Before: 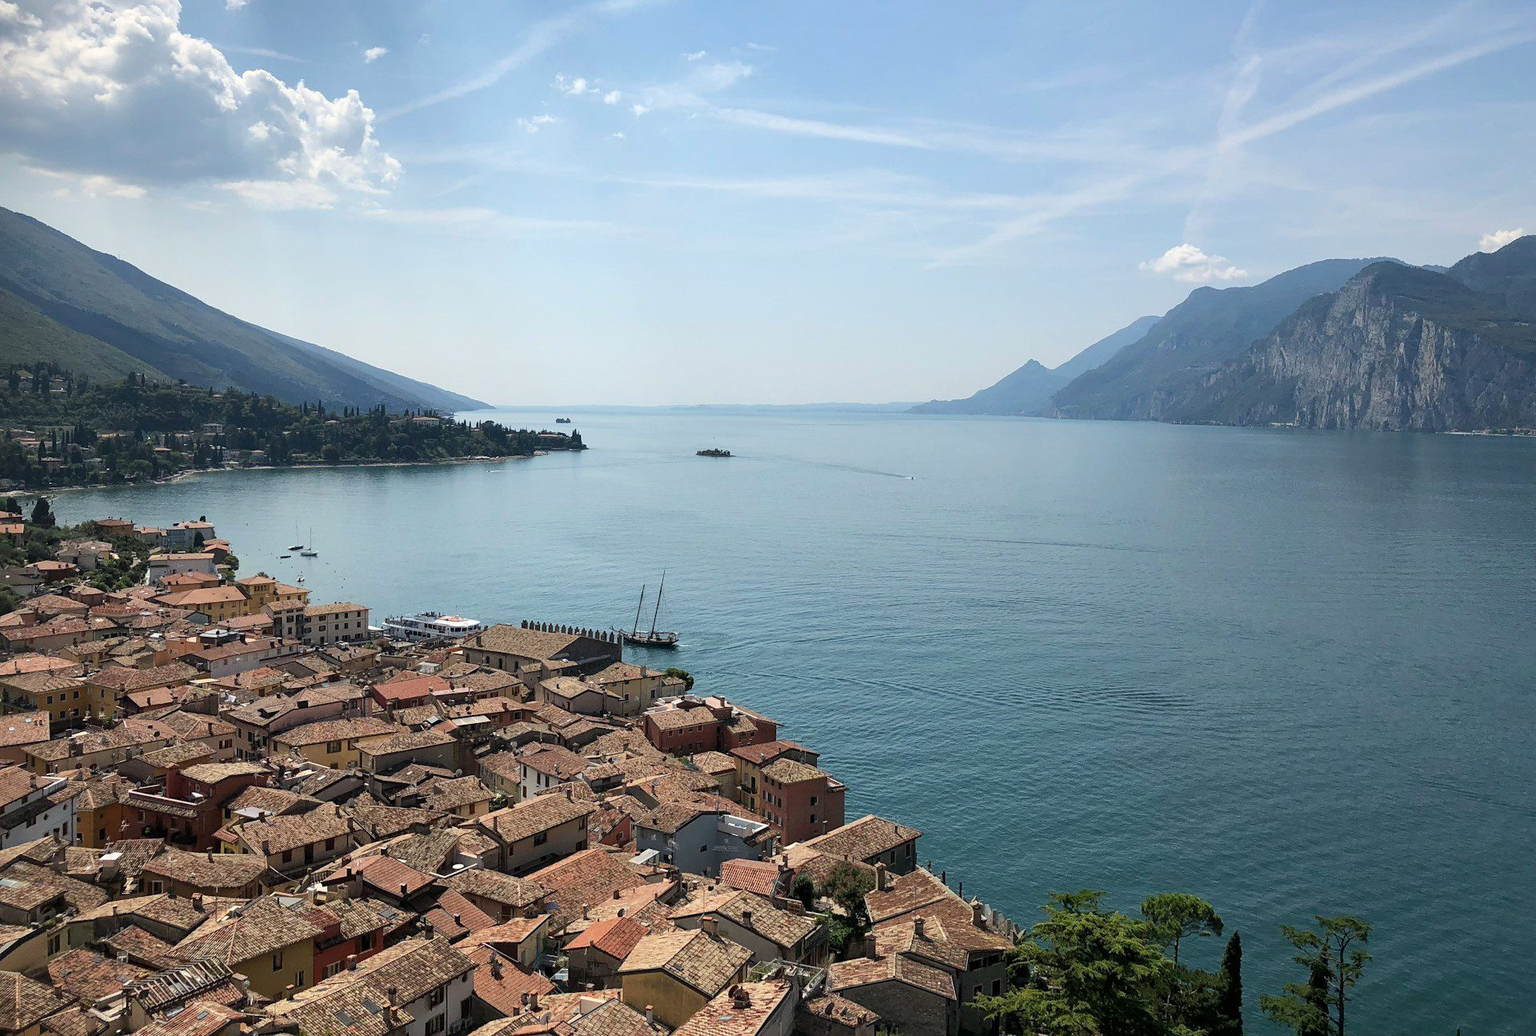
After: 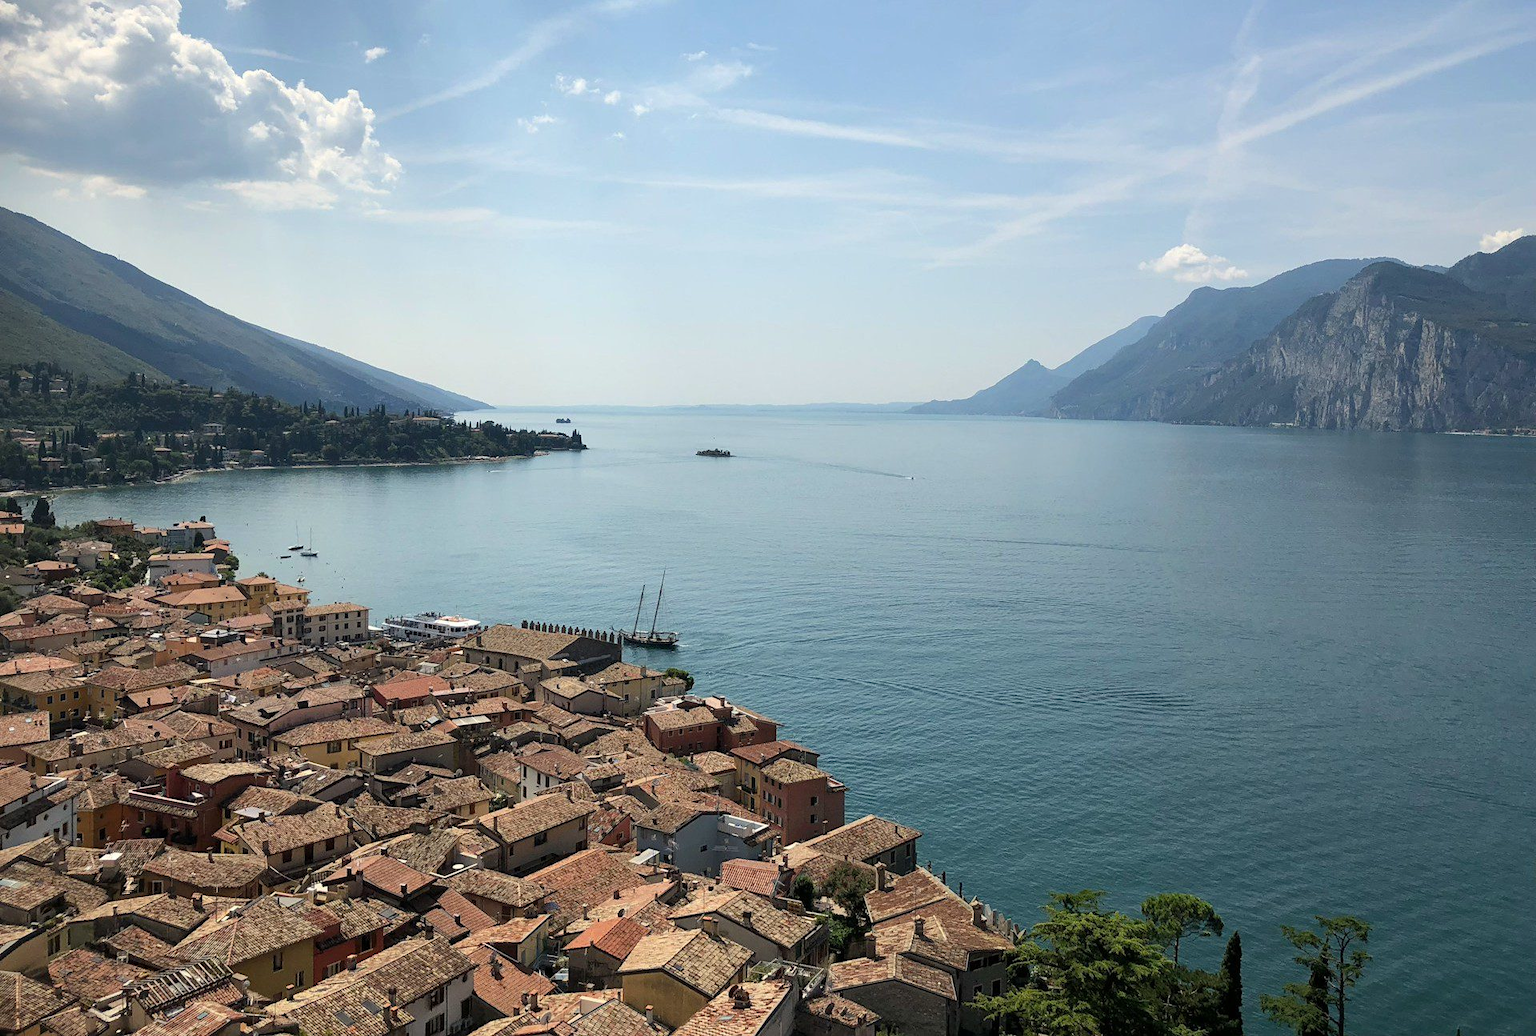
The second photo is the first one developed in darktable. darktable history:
tone equalizer: on, module defaults
color correction: highlights b* 3
